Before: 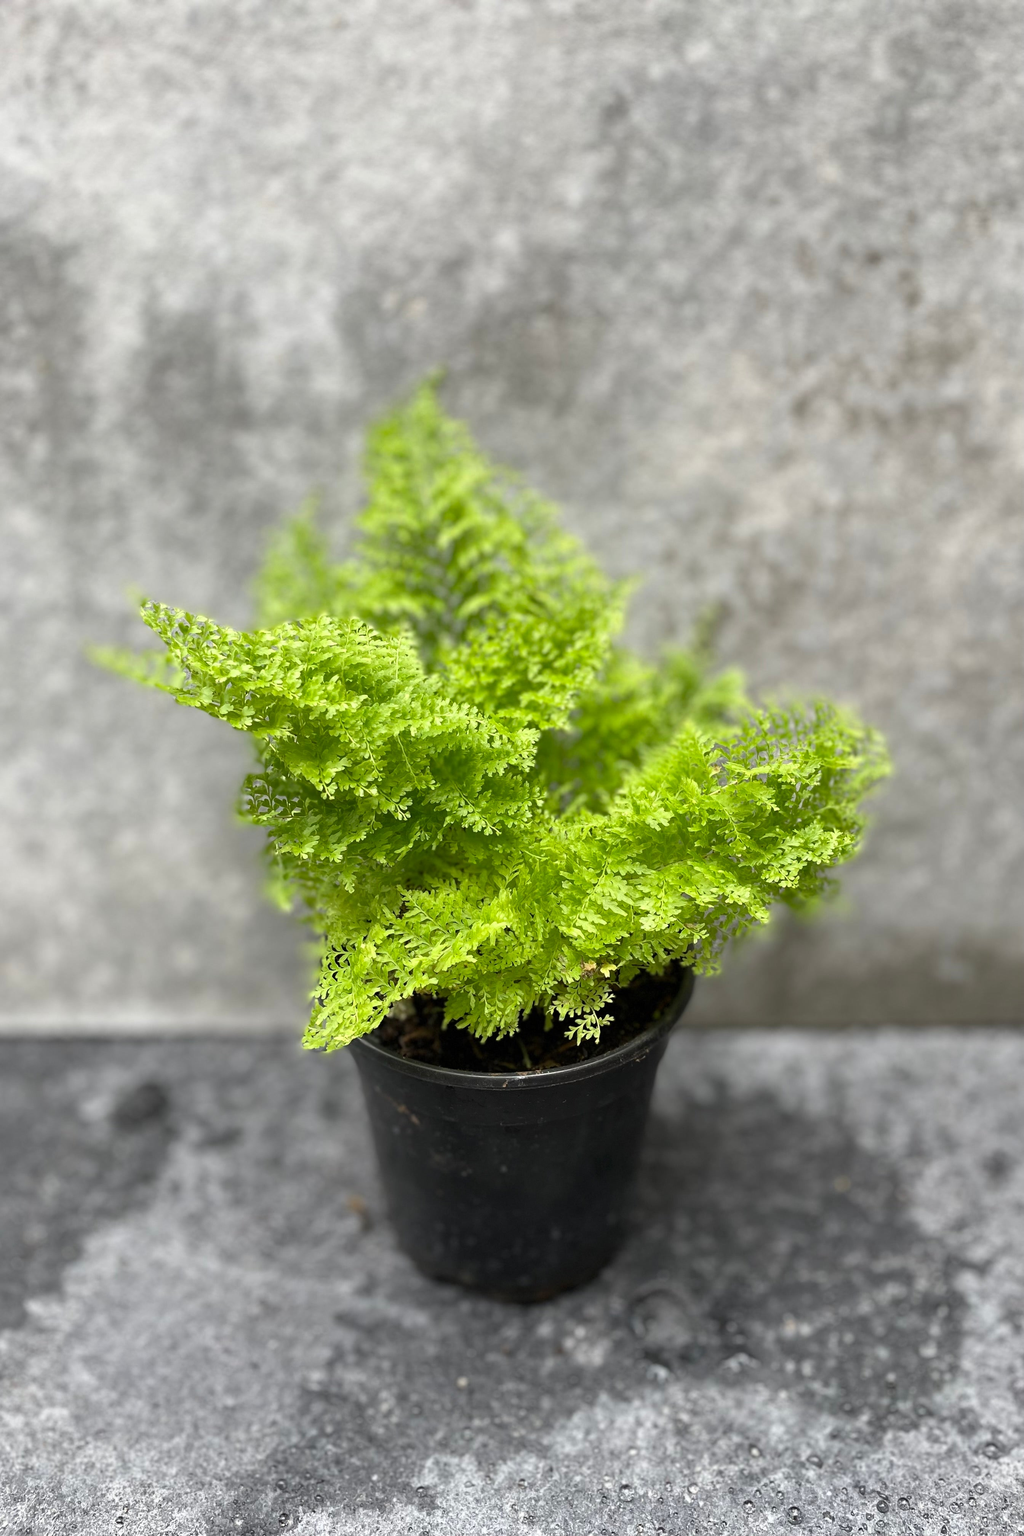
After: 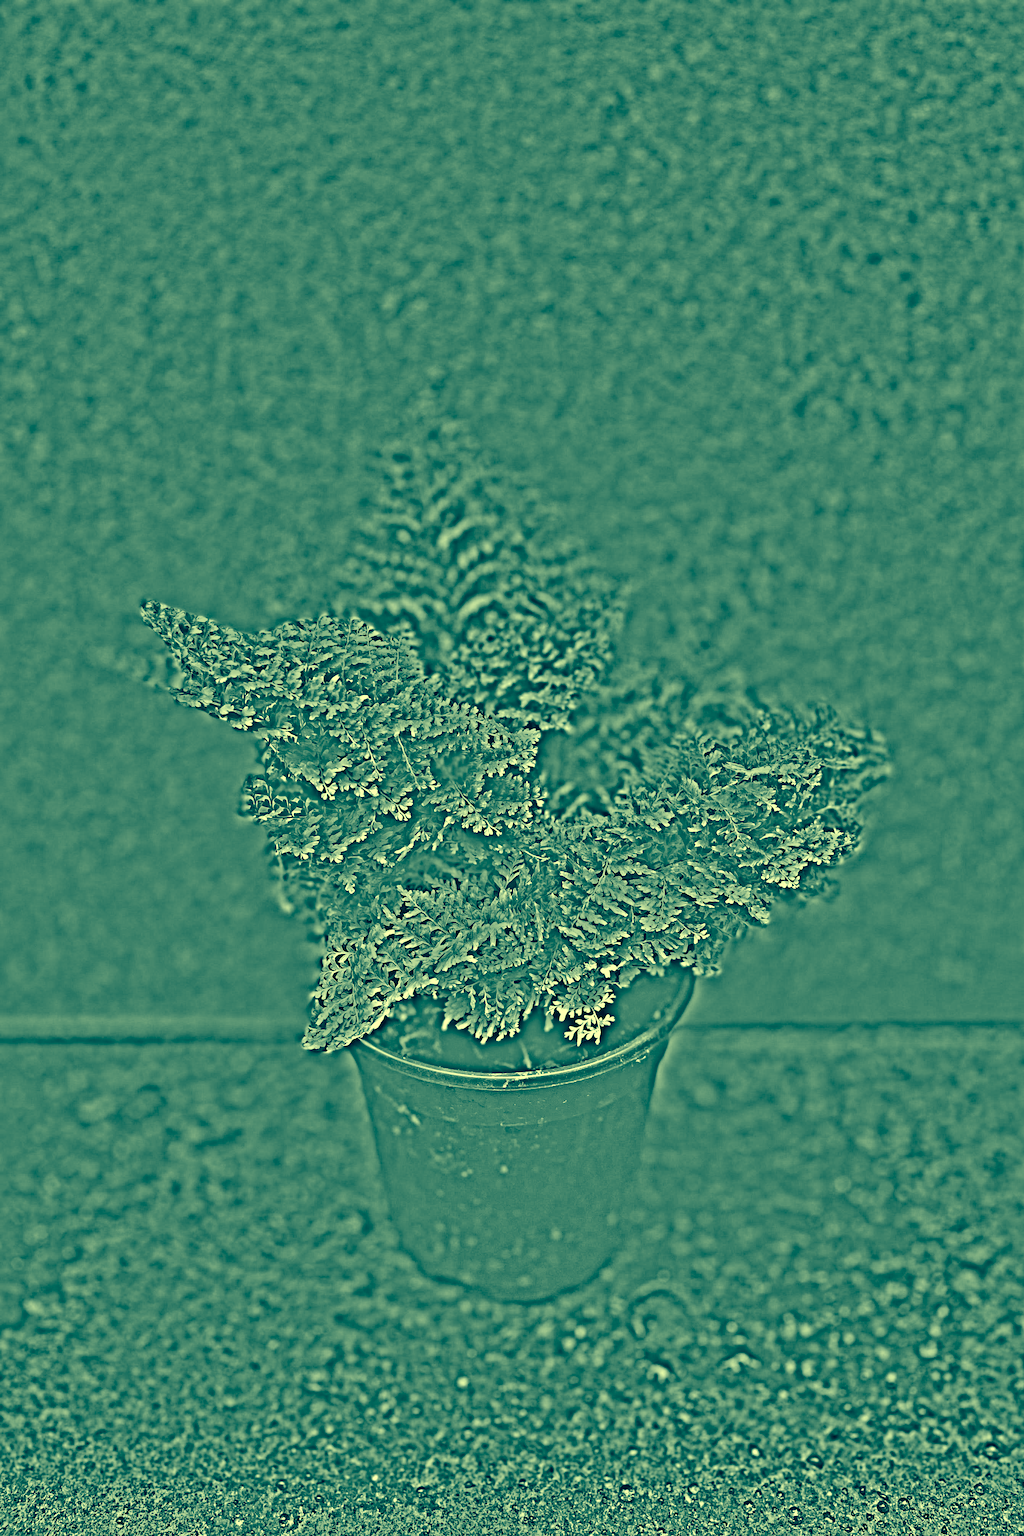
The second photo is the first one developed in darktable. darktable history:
highpass: on, module defaults
white balance: red 0.924, blue 1.095
shadows and highlights: on, module defaults
local contrast: mode bilateral grid, contrast 20, coarseness 50, detail 144%, midtone range 0.2
color correction: highlights a* -15.58, highlights b* 40, shadows a* -40, shadows b* -26.18
